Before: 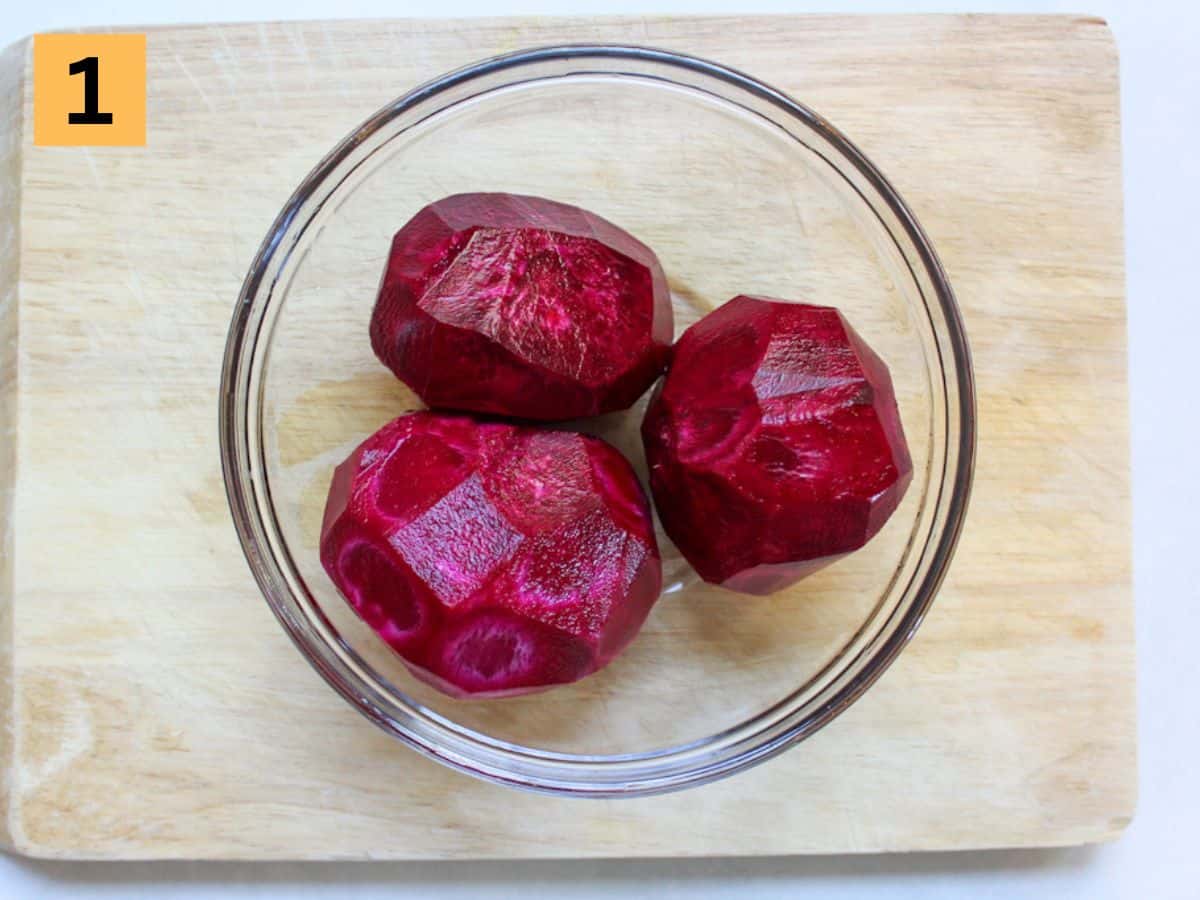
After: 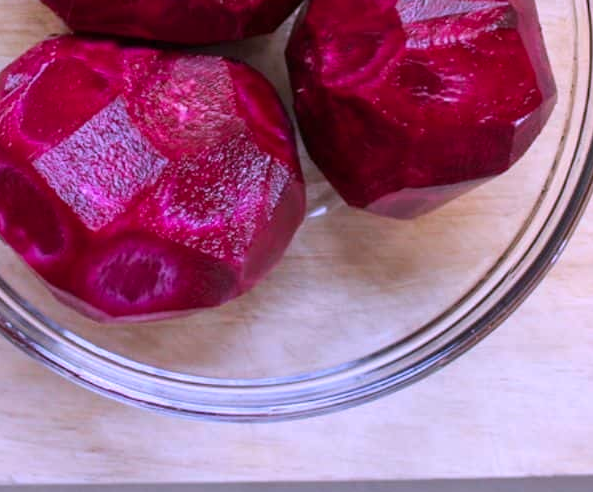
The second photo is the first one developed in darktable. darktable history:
crop: left 29.672%, top 41.786%, right 20.851%, bottom 3.487%
color correction: highlights a* 15.03, highlights b* -25.07
